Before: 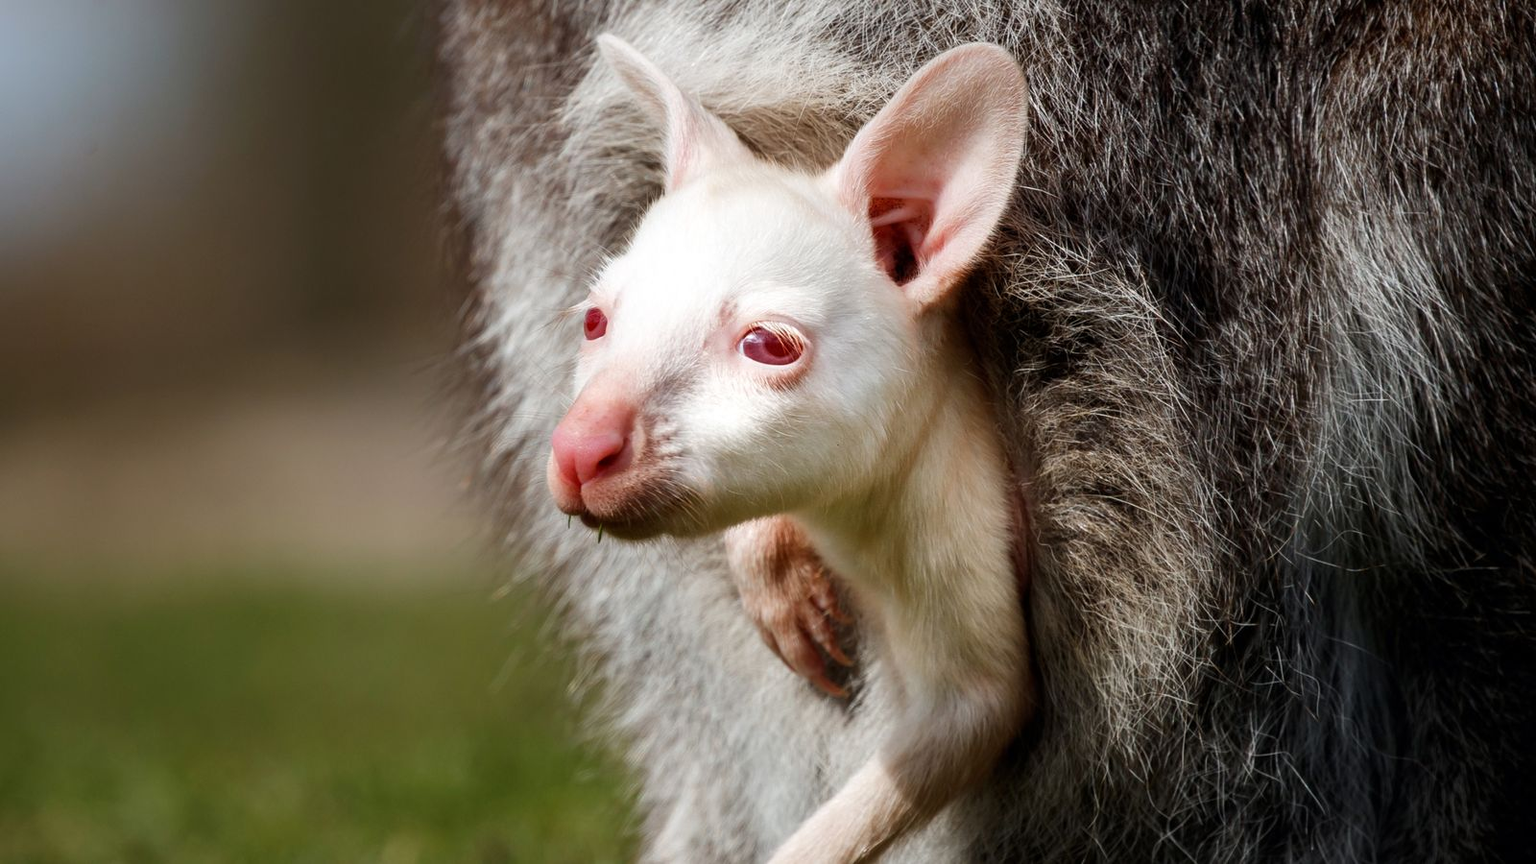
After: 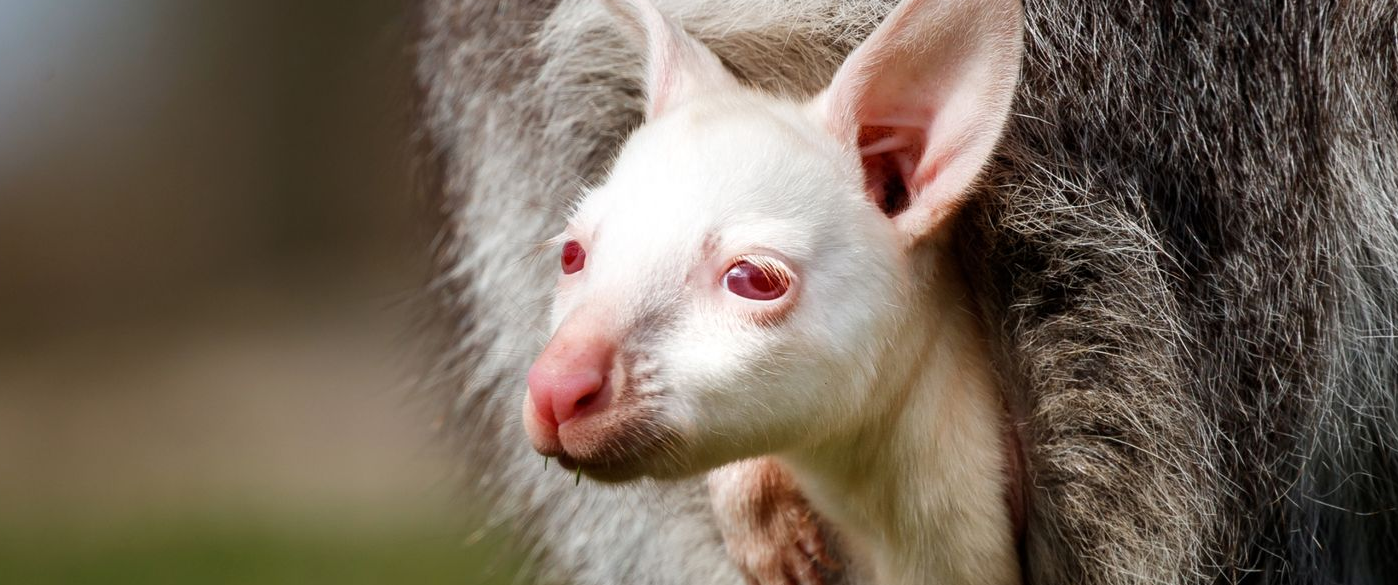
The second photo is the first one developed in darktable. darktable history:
crop: left 2.973%, top 8.944%, right 9.637%, bottom 25.969%
